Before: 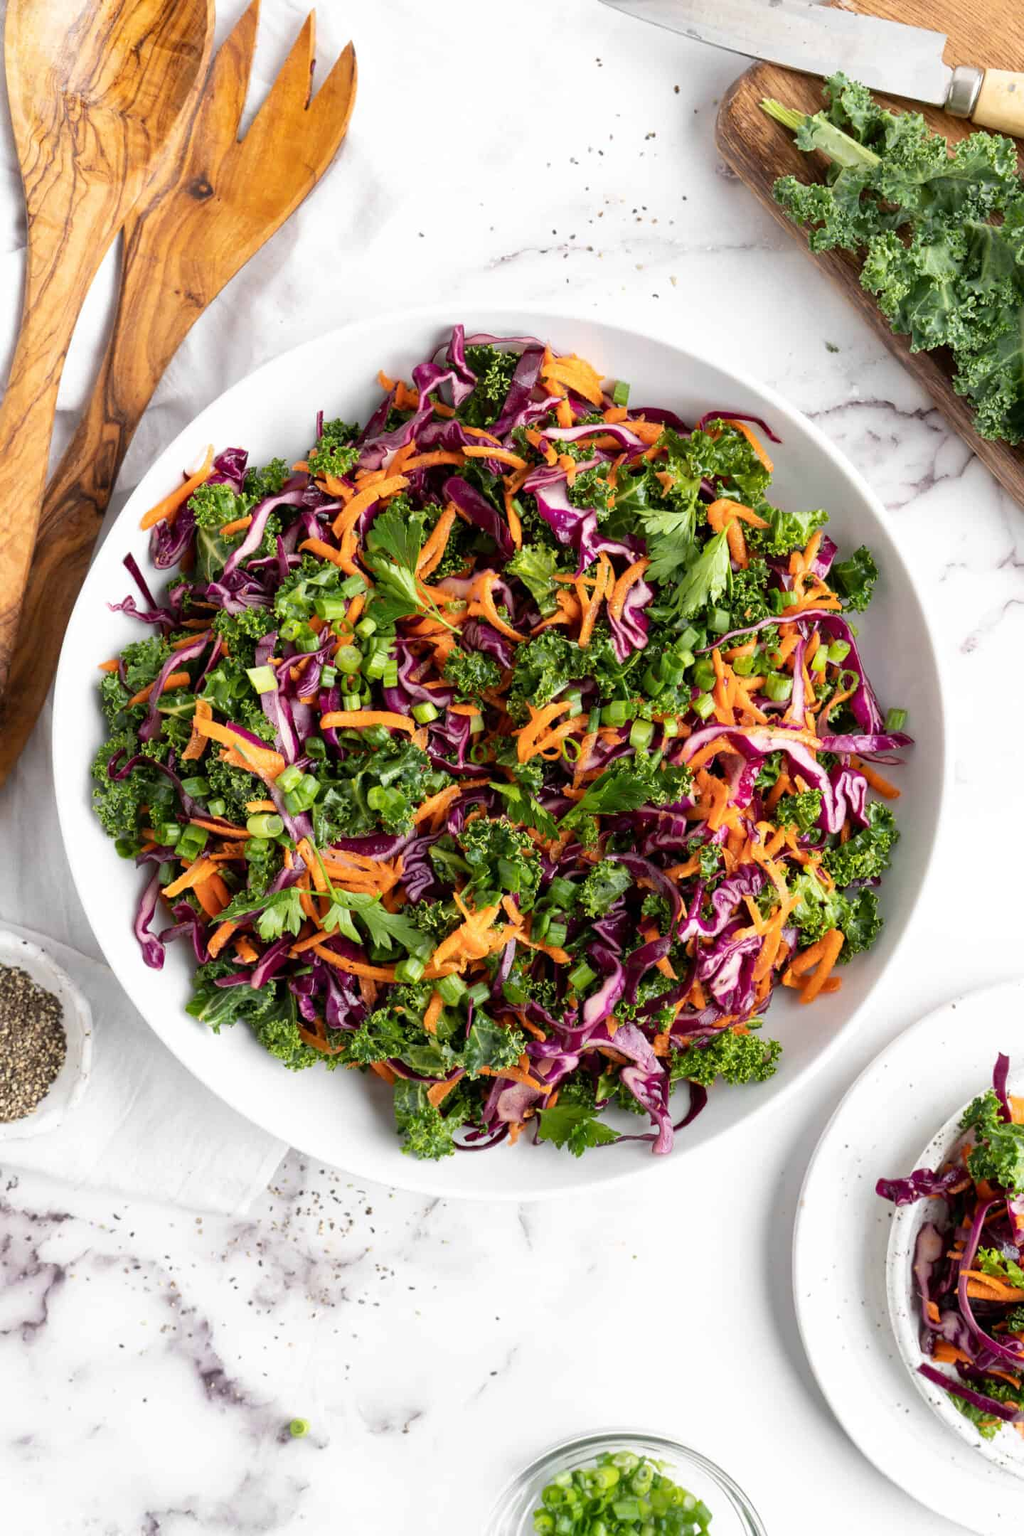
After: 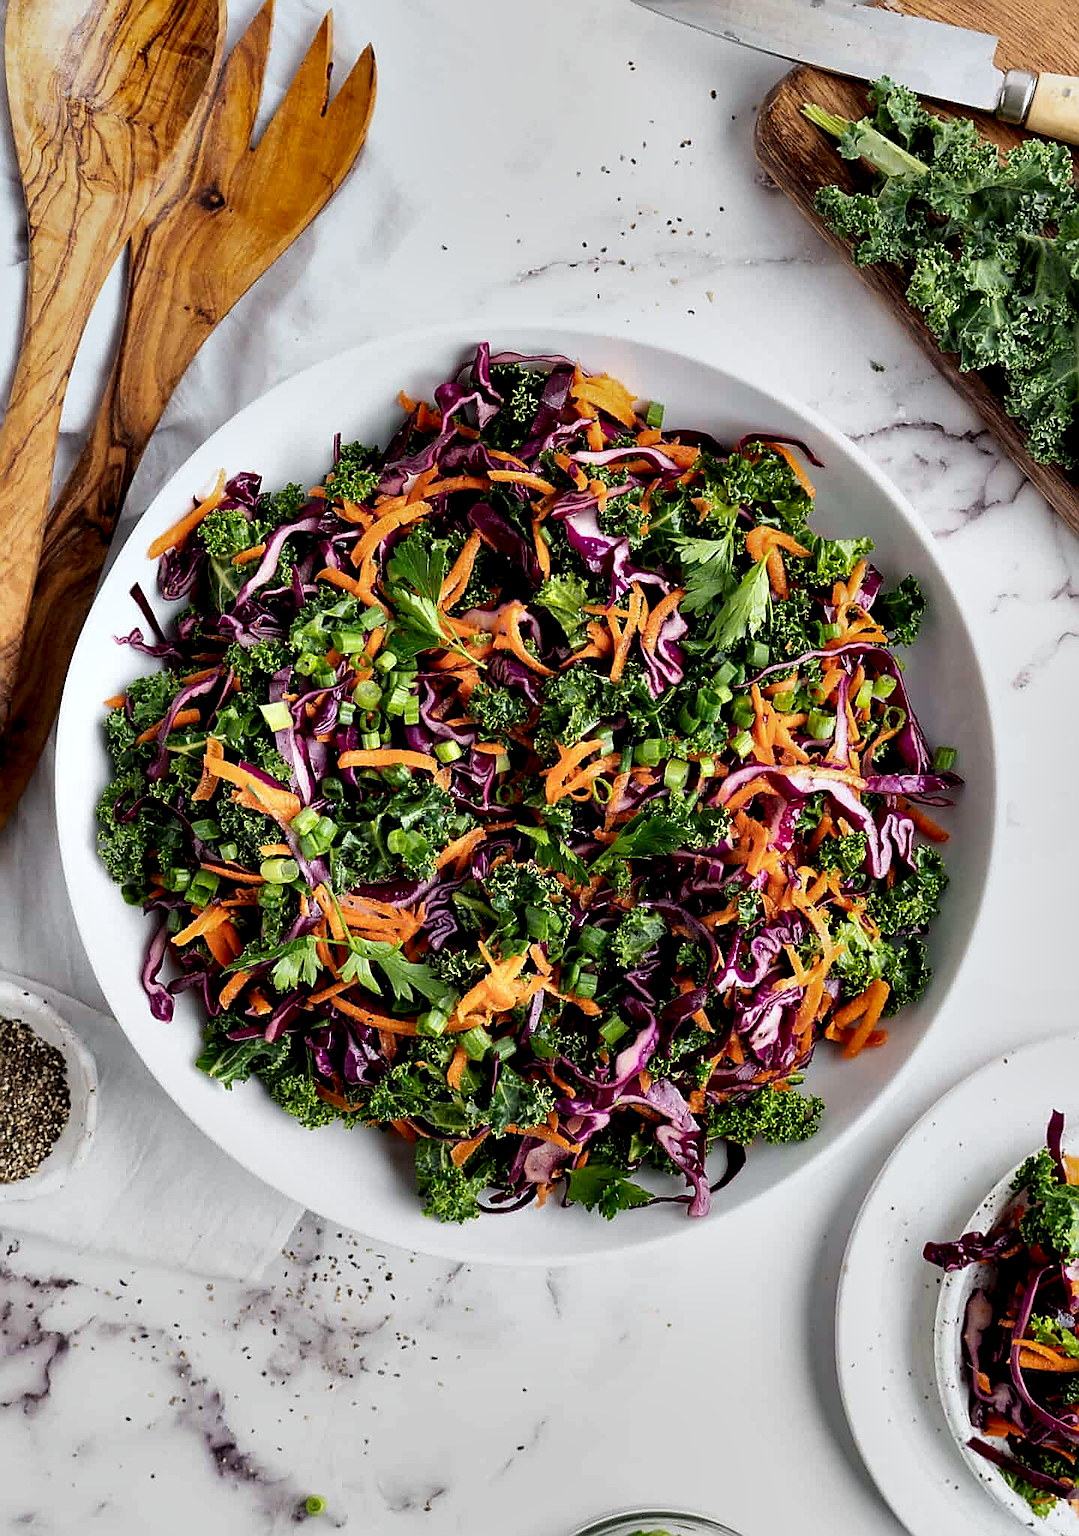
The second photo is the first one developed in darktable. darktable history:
exposure: black level correction 0, exposure -0.712 EV, compensate exposure bias true, compensate highlight preservation false
sharpen: radius 1.424, amount 1.236, threshold 0.661
contrast equalizer: y [[0.6 ×6], [0.55 ×6], [0 ×6], [0 ×6], [0 ×6]]
crop and rotate: top 0.009%, bottom 5.084%
